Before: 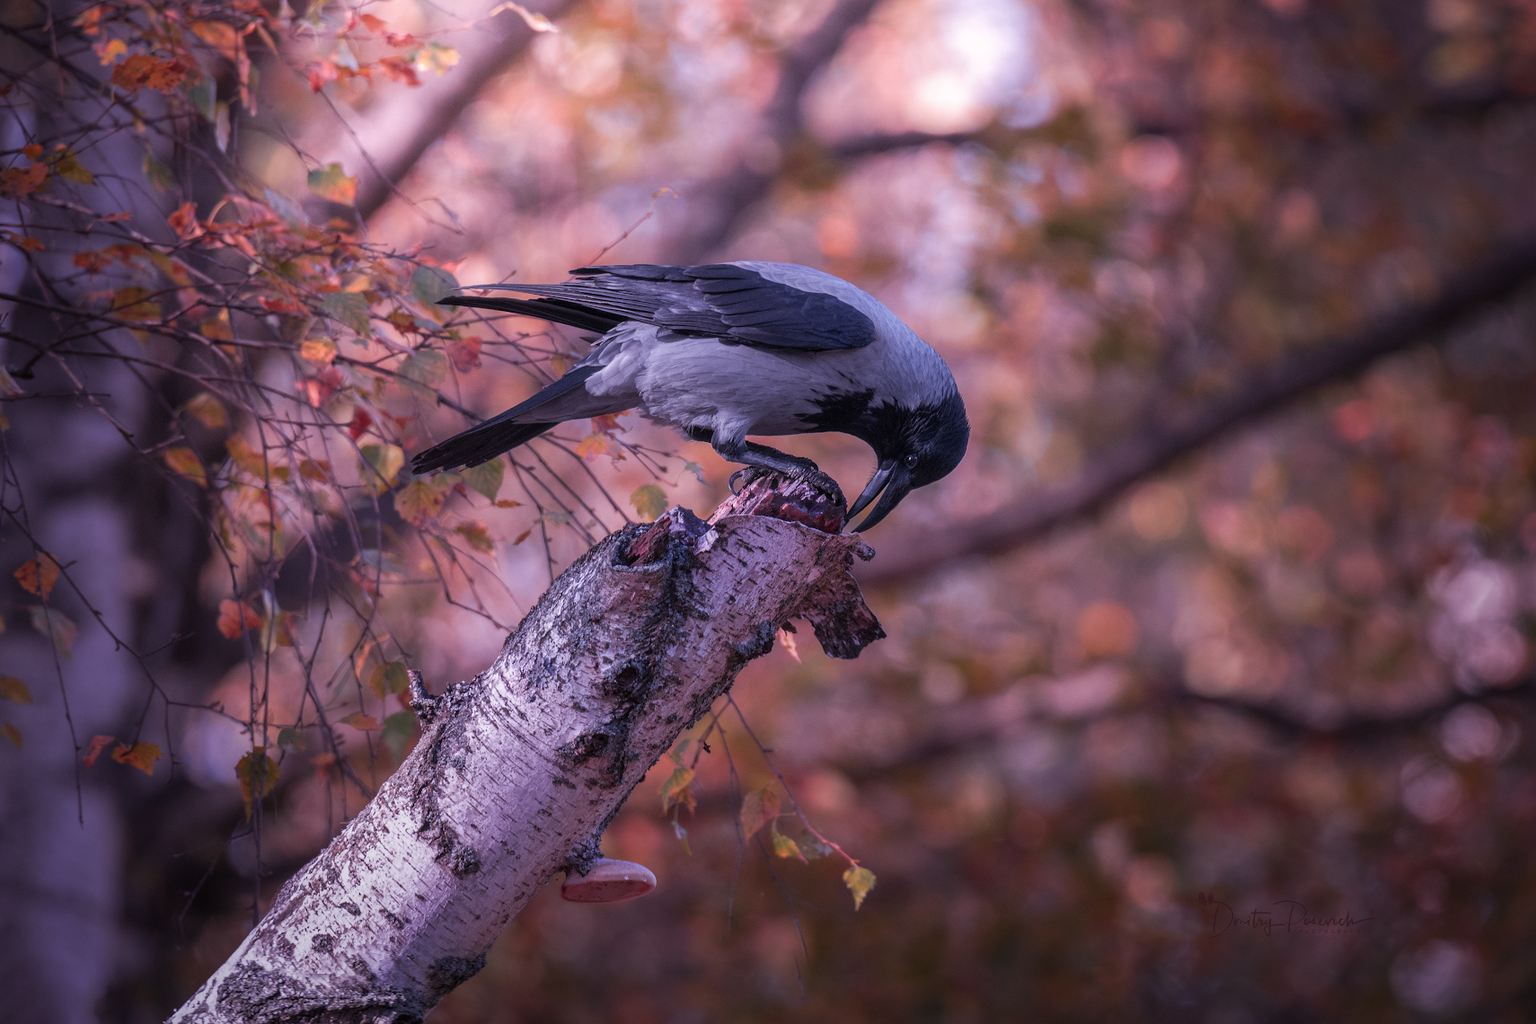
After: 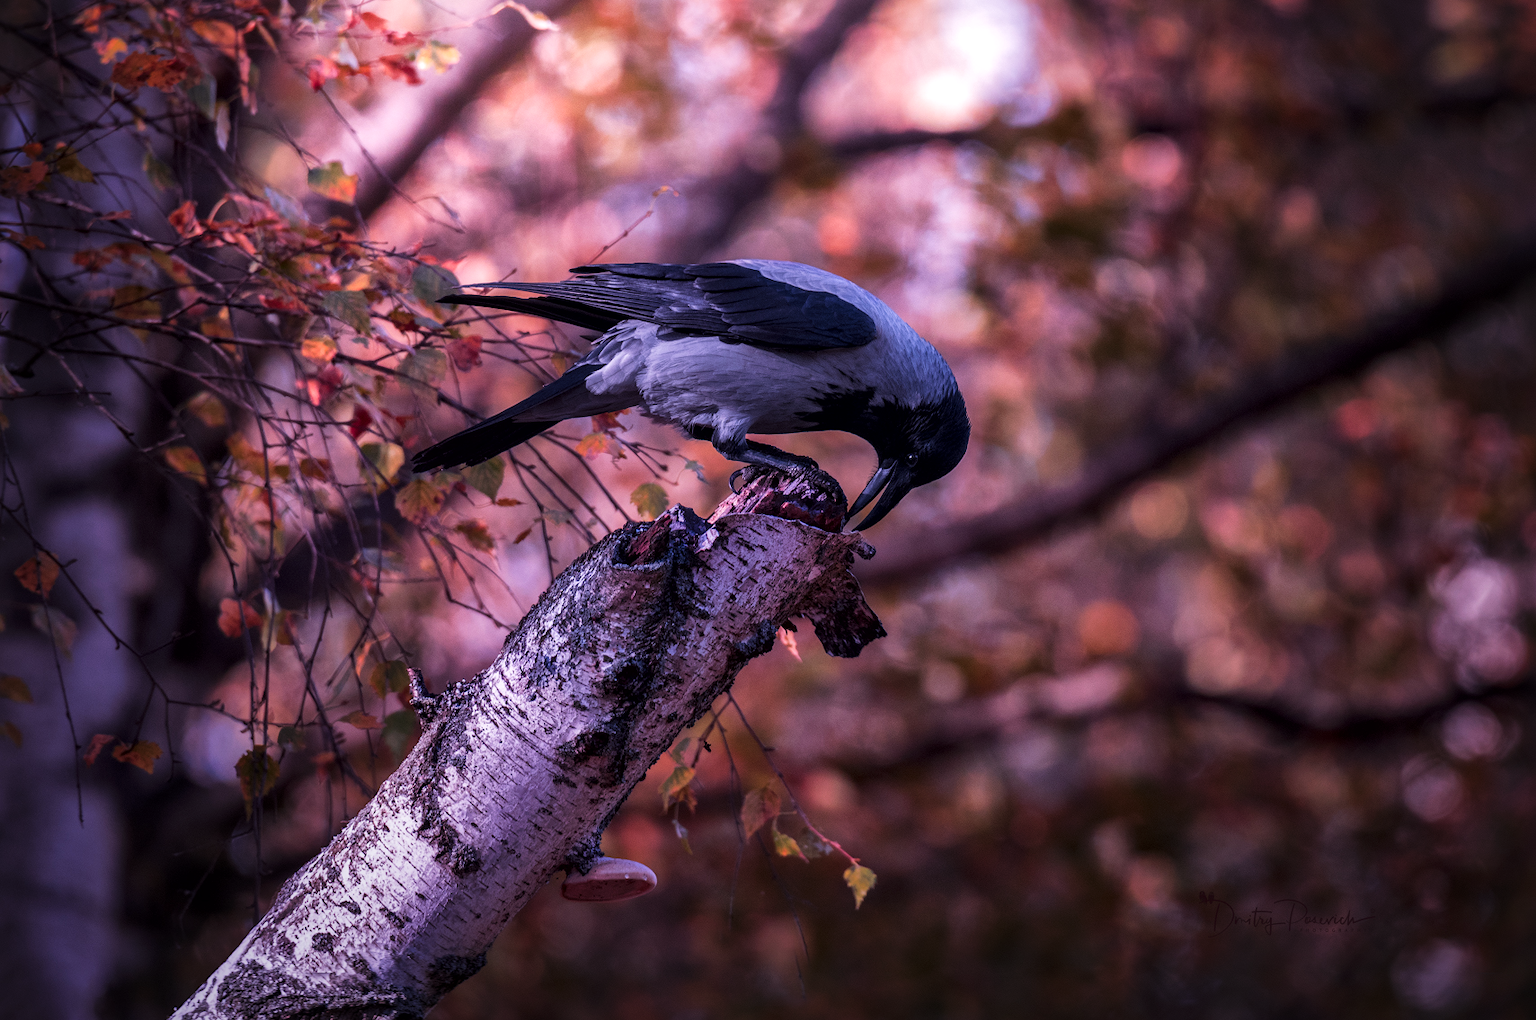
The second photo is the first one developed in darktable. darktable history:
local contrast: mode bilateral grid, contrast 20, coarseness 51, detail 147%, midtone range 0.2
tone curve: curves: ch0 [(0, 0) (0.003, 0.004) (0.011, 0.009) (0.025, 0.017) (0.044, 0.029) (0.069, 0.04) (0.1, 0.051) (0.136, 0.07) (0.177, 0.095) (0.224, 0.131) (0.277, 0.179) (0.335, 0.237) (0.399, 0.302) (0.468, 0.386) (0.543, 0.471) (0.623, 0.576) (0.709, 0.699) (0.801, 0.817) (0.898, 0.917) (1, 1)], preserve colors none
crop: top 0.244%, bottom 0.132%
